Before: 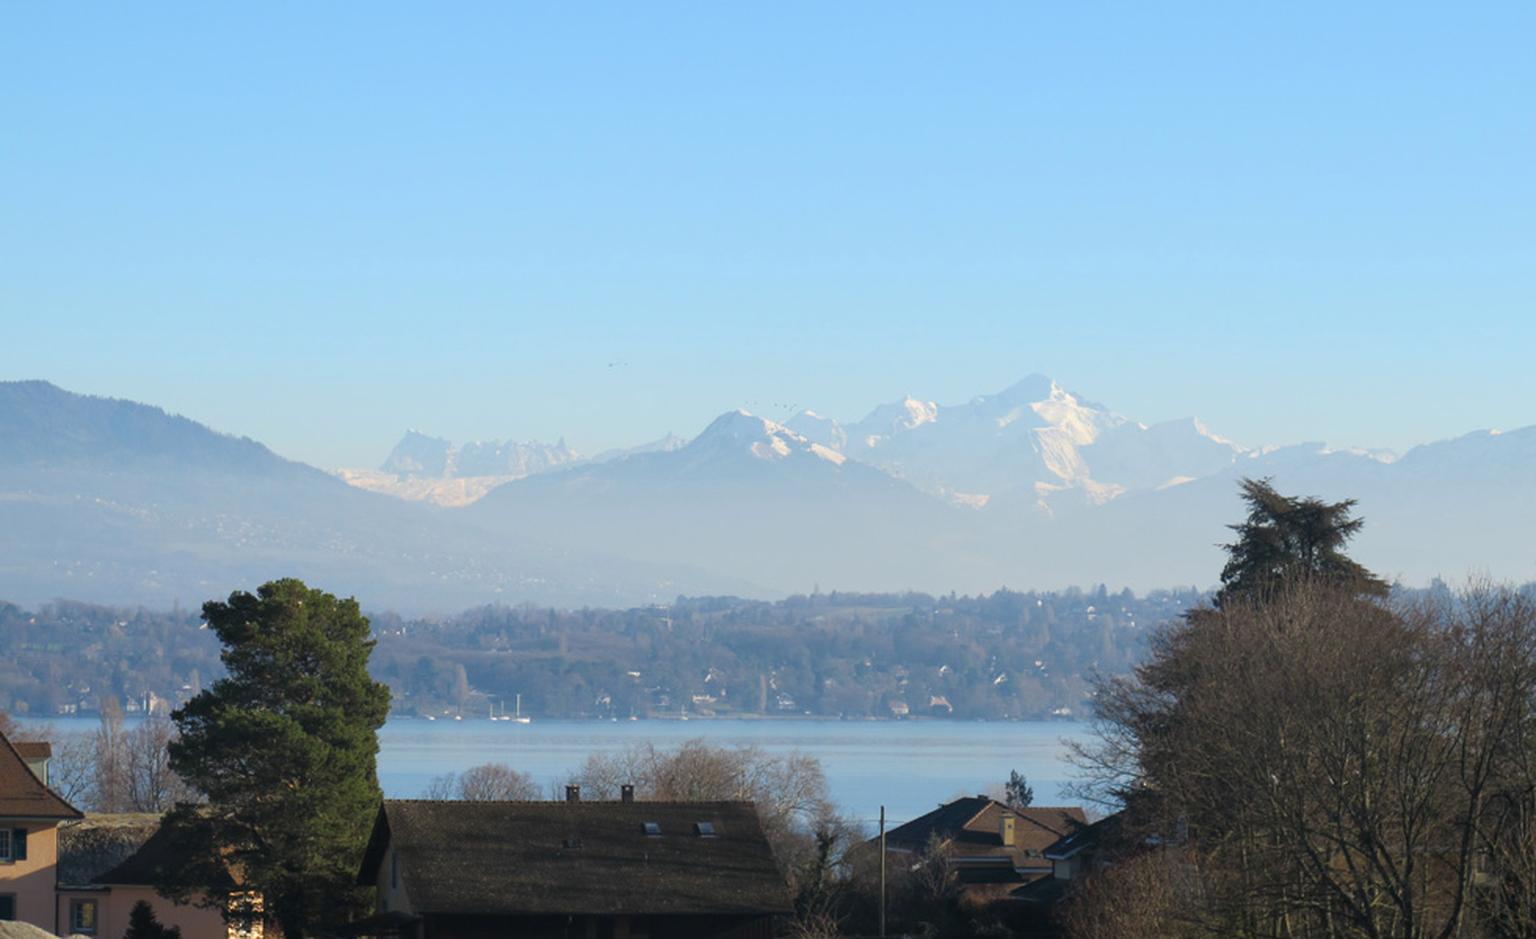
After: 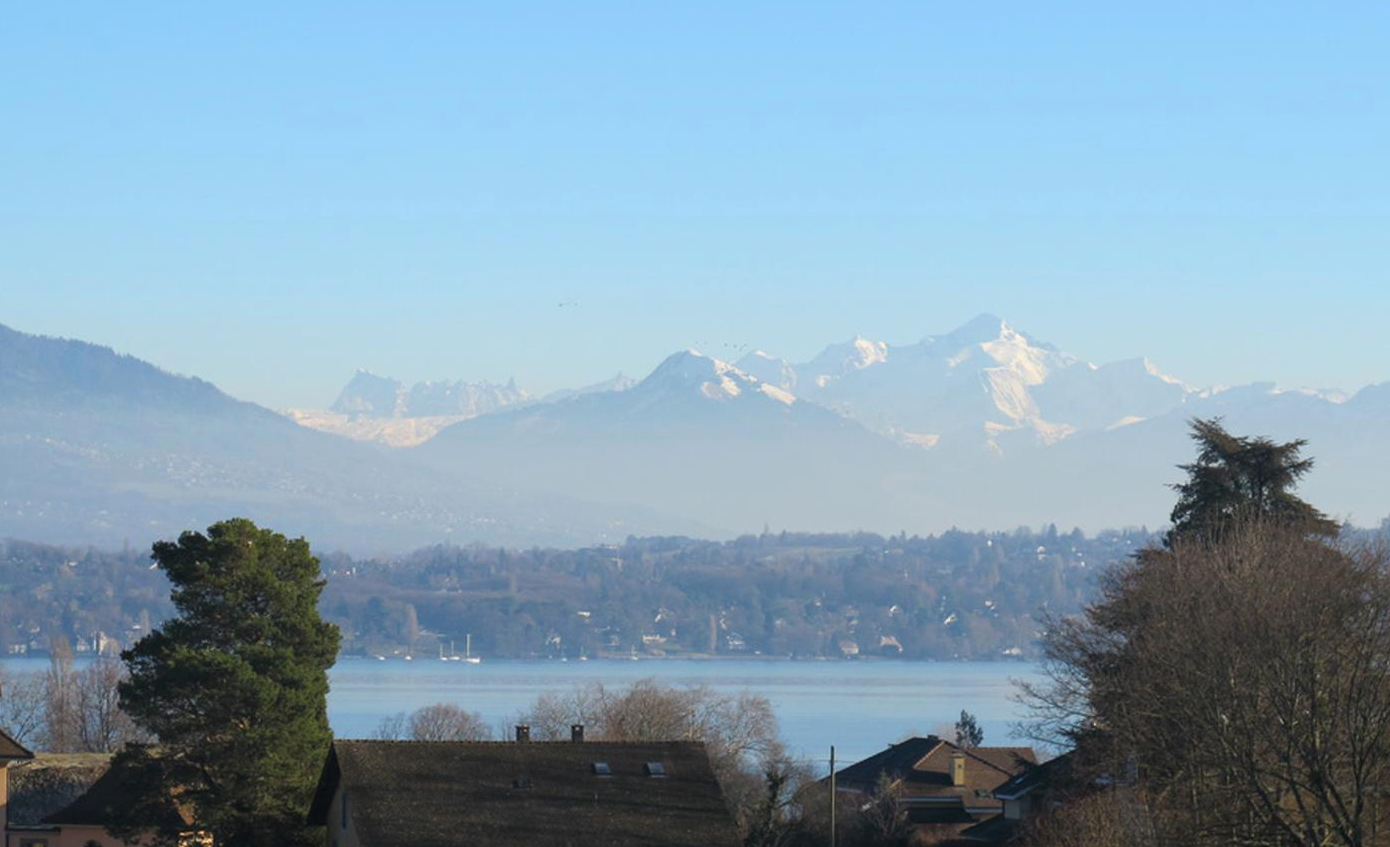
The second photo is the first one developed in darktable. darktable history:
haze removal: strength 0.017, distance 0.247, compatibility mode true, adaptive false
crop: left 3.309%, top 6.486%, right 6.195%, bottom 3.211%
